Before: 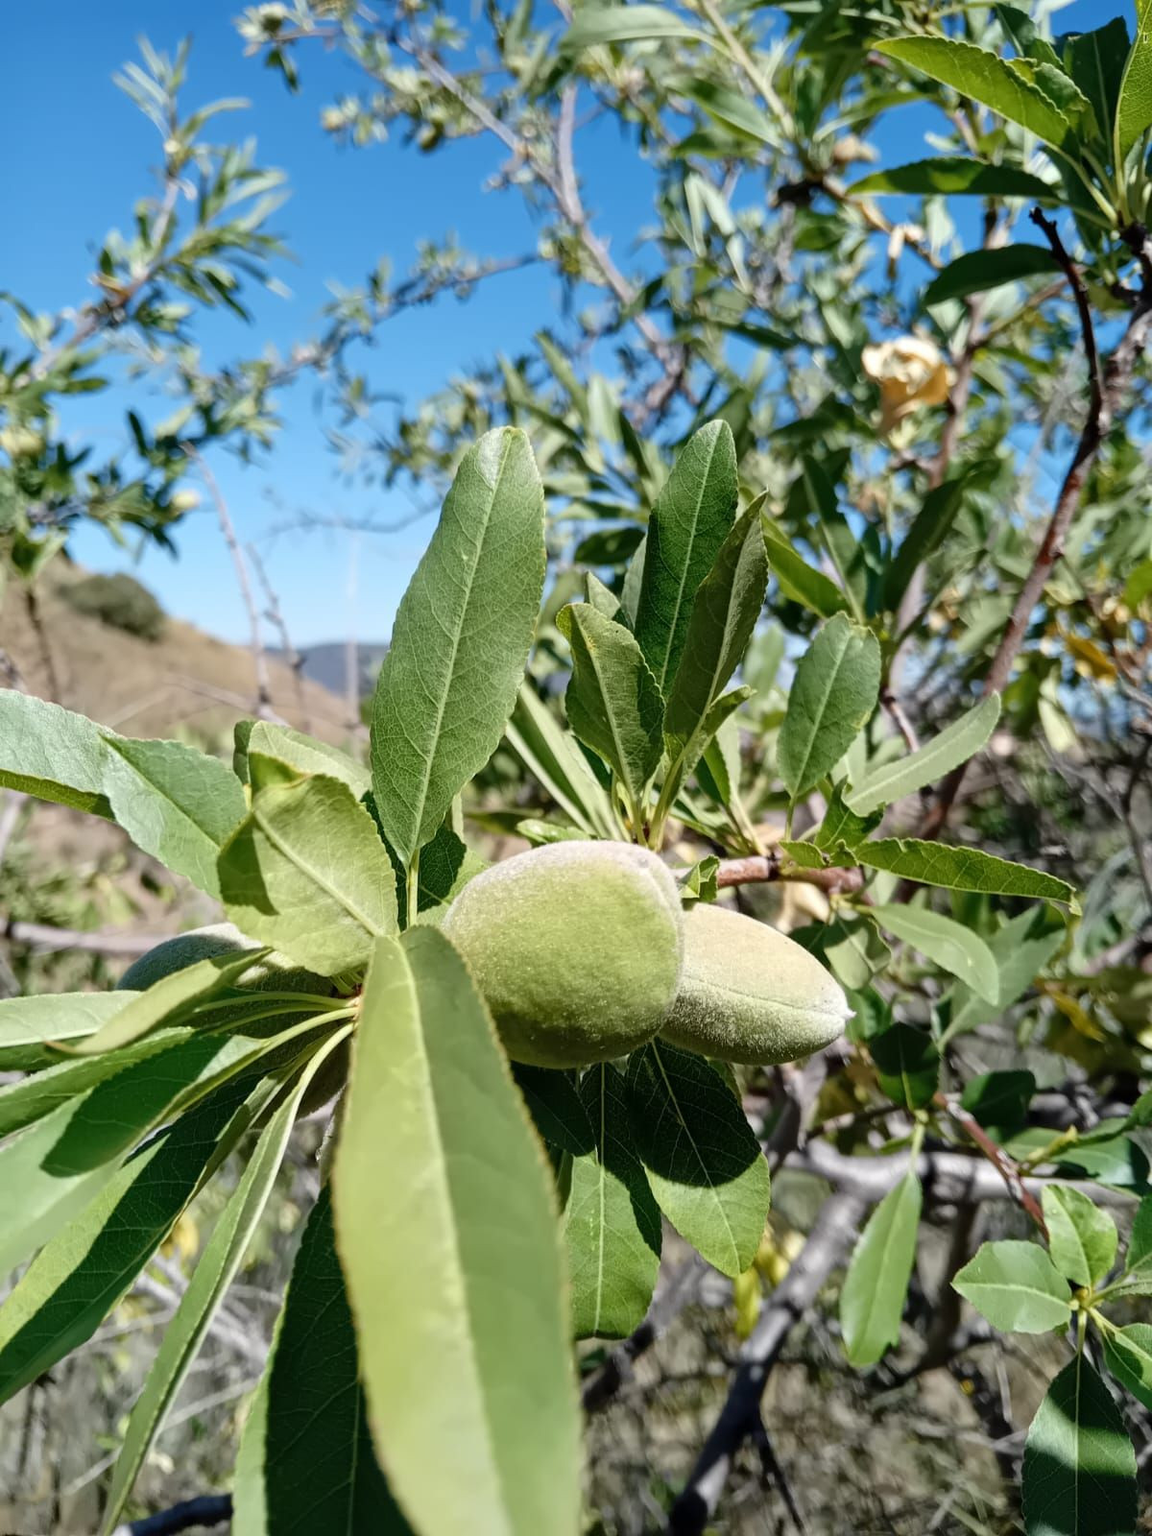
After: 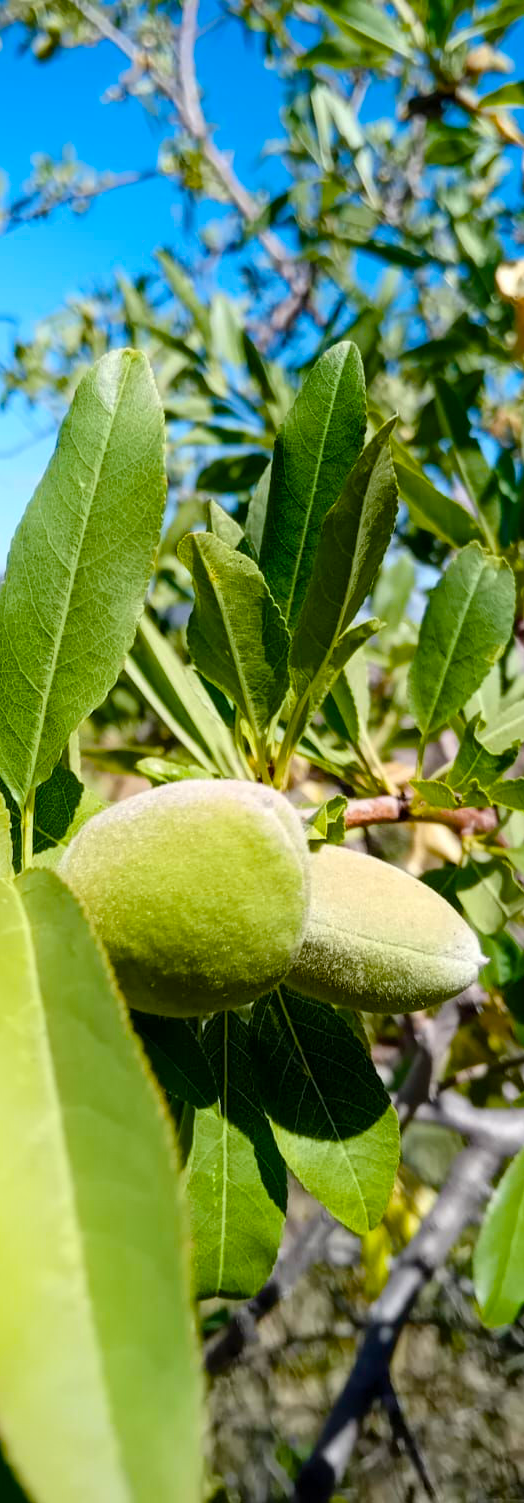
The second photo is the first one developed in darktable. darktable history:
crop: left 33.53%, top 6.054%, right 22.765%
color balance rgb: linear chroma grading › global chroma 8.817%, perceptual saturation grading › global saturation 36.576%, perceptual saturation grading › shadows 34.571%
shadows and highlights: shadows -21.69, highlights 99.78, soften with gaussian
